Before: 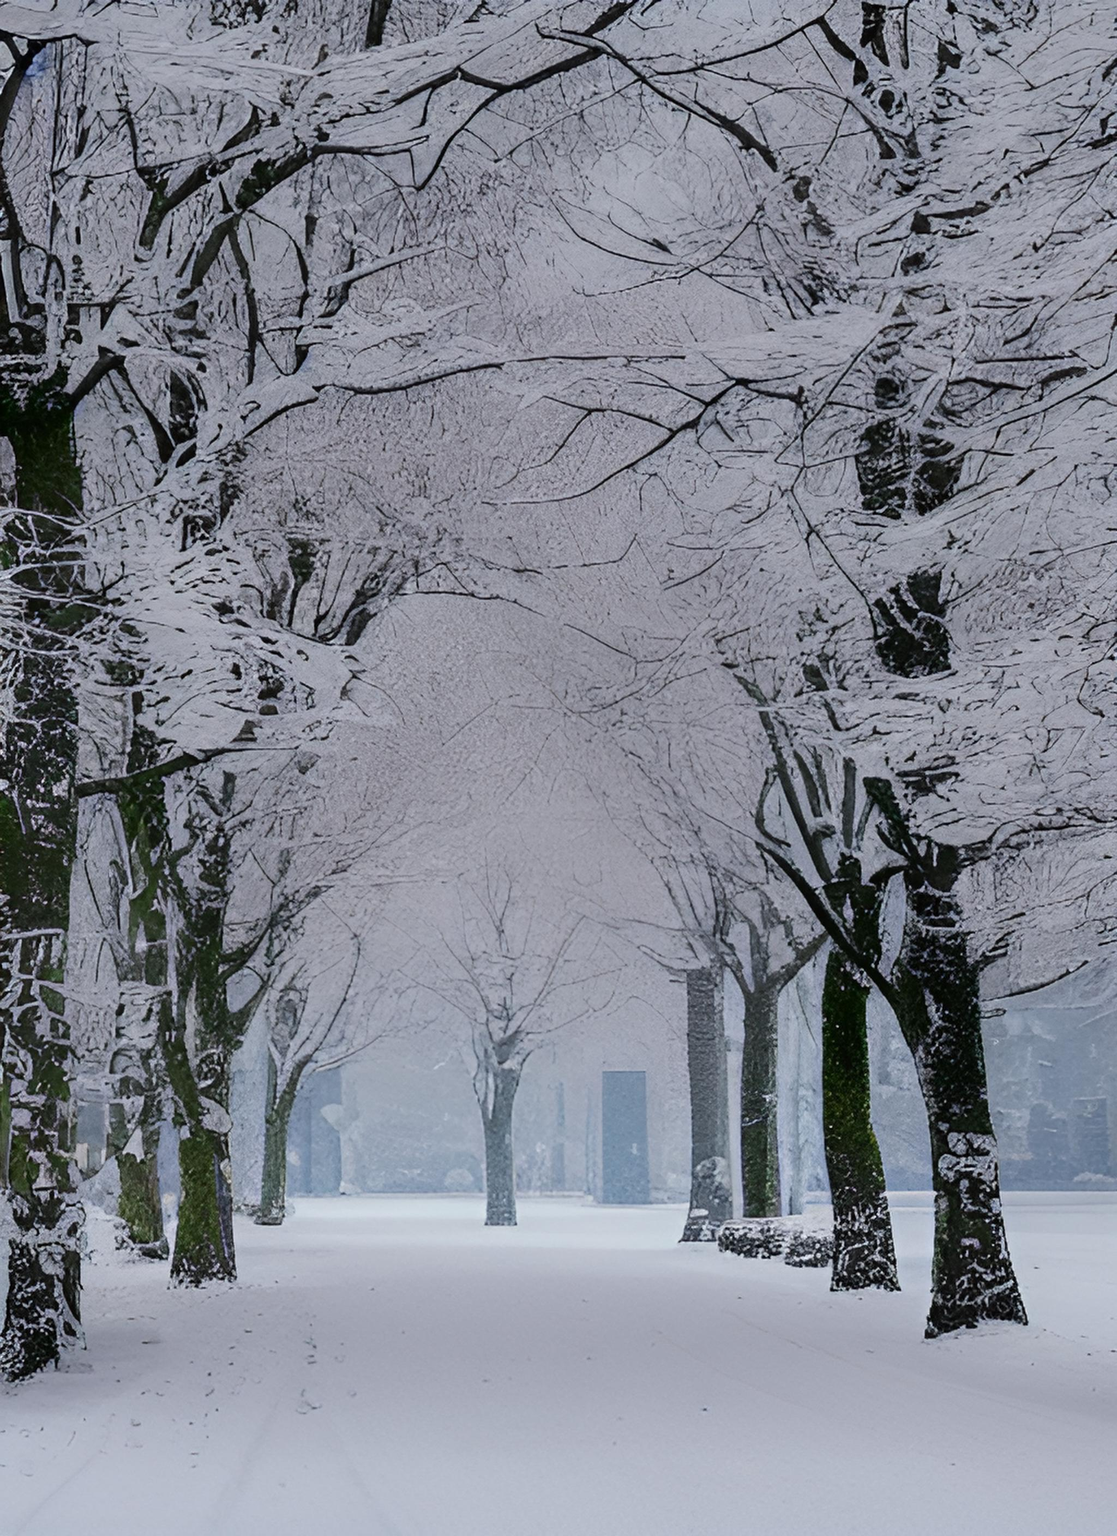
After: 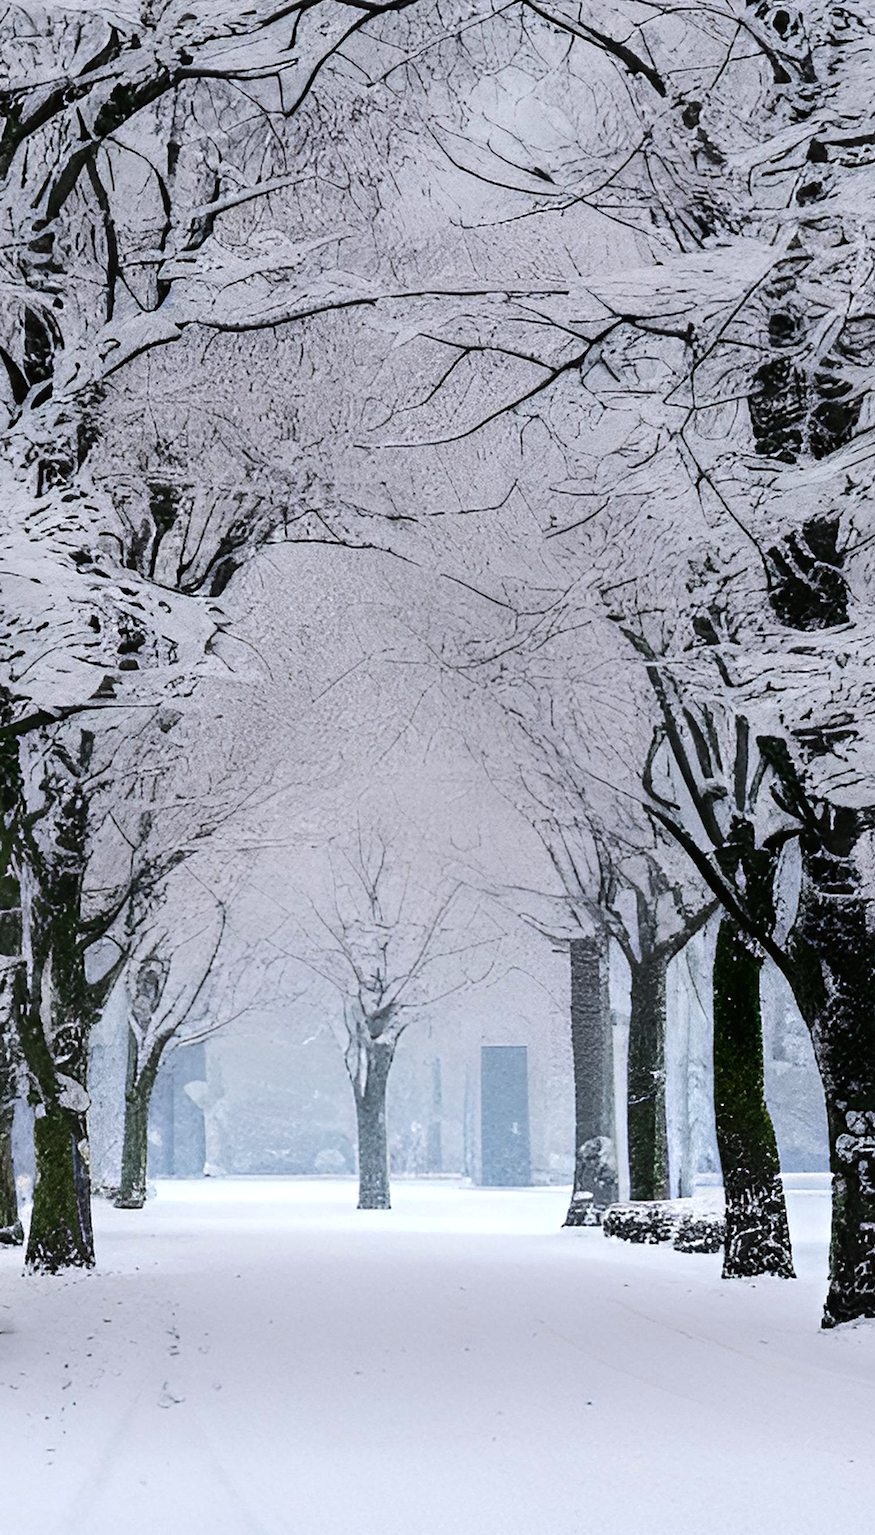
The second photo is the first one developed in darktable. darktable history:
crop and rotate: left 13.15%, top 5.251%, right 12.609%
tone equalizer: -8 EV -0.75 EV, -7 EV -0.7 EV, -6 EV -0.6 EV, -5 EV -0.4 EV, -3 EV 0.4 EV, -2 EV 0.6 EV, -1 EV 0.7 EV, +0 EV 0.75 EV, edges refinement/feathering 500, mask exposure compensation -1.57 EV, preserve details no
